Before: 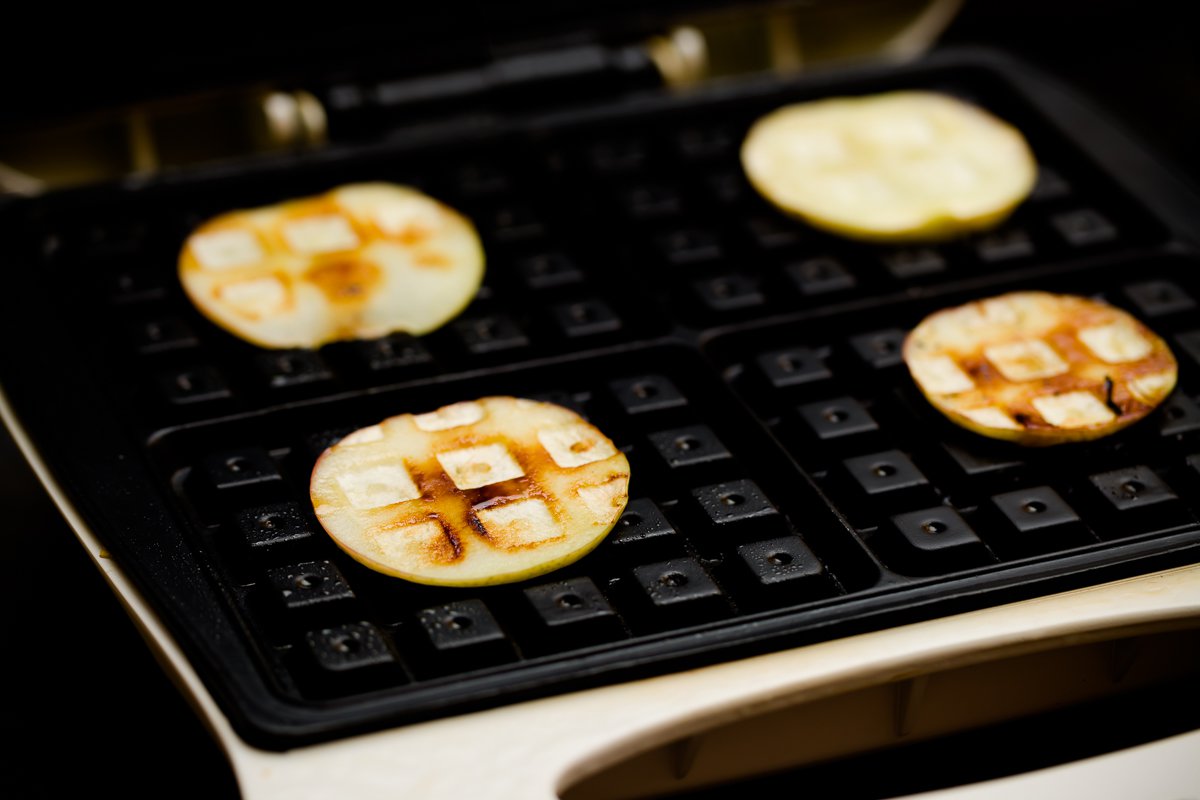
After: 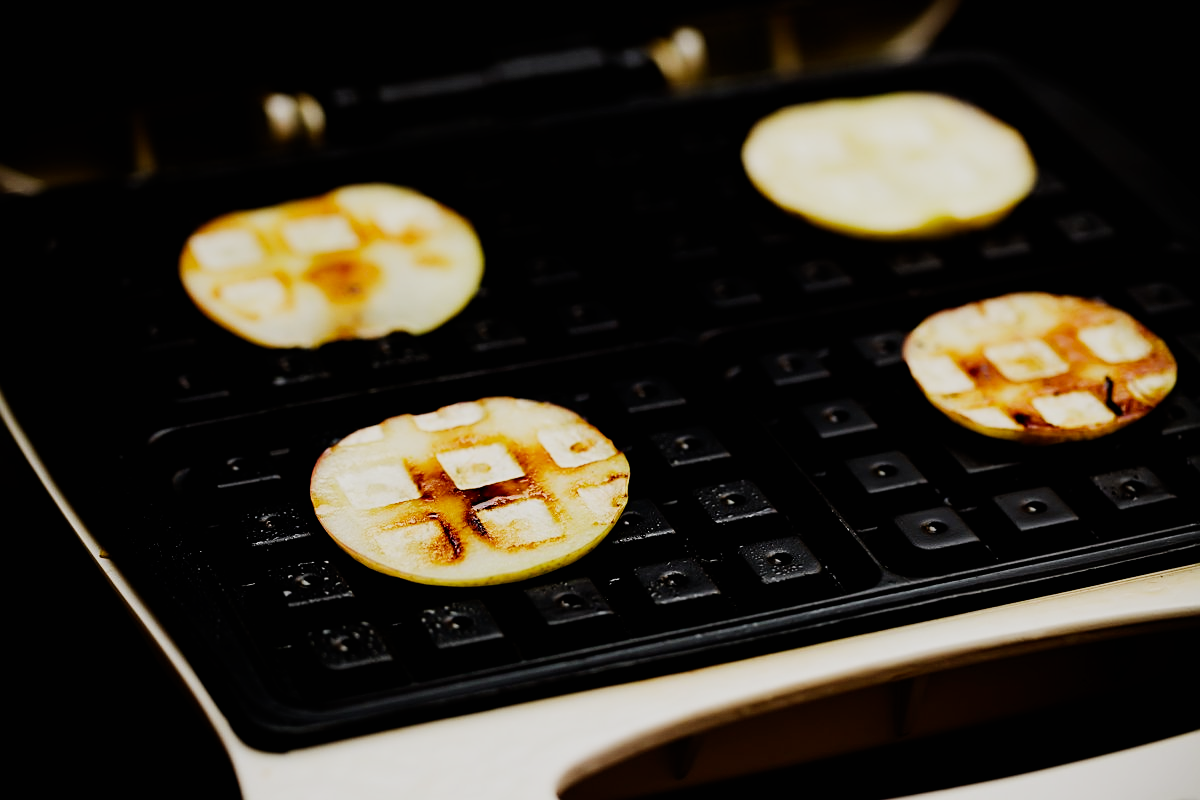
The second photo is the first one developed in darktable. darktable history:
sigmoid: contrast 1.7, skew -0.2, preserve hue 0%, red attenuation 0.1, red rotation 0.035, green attenuation 0.1, green rotation -0.017, blue attenuation 0.15, blue rotation -0.052, base primaries Rec2020
sharpen: on, module defaults
